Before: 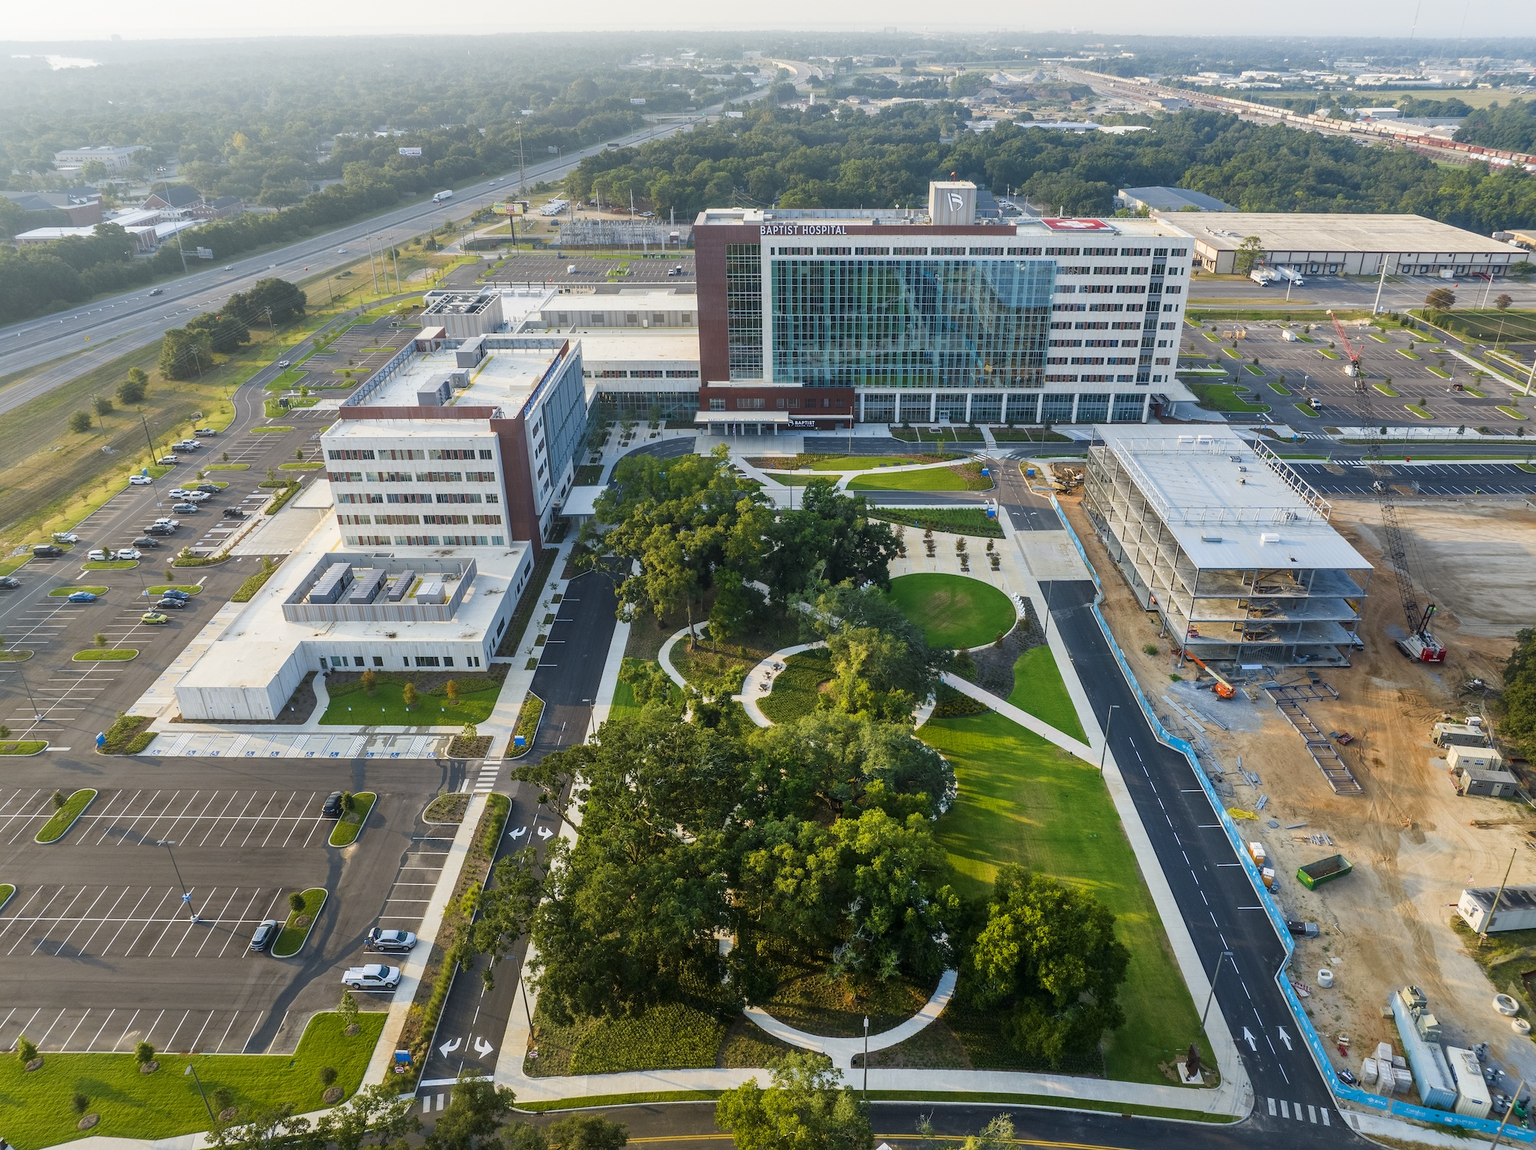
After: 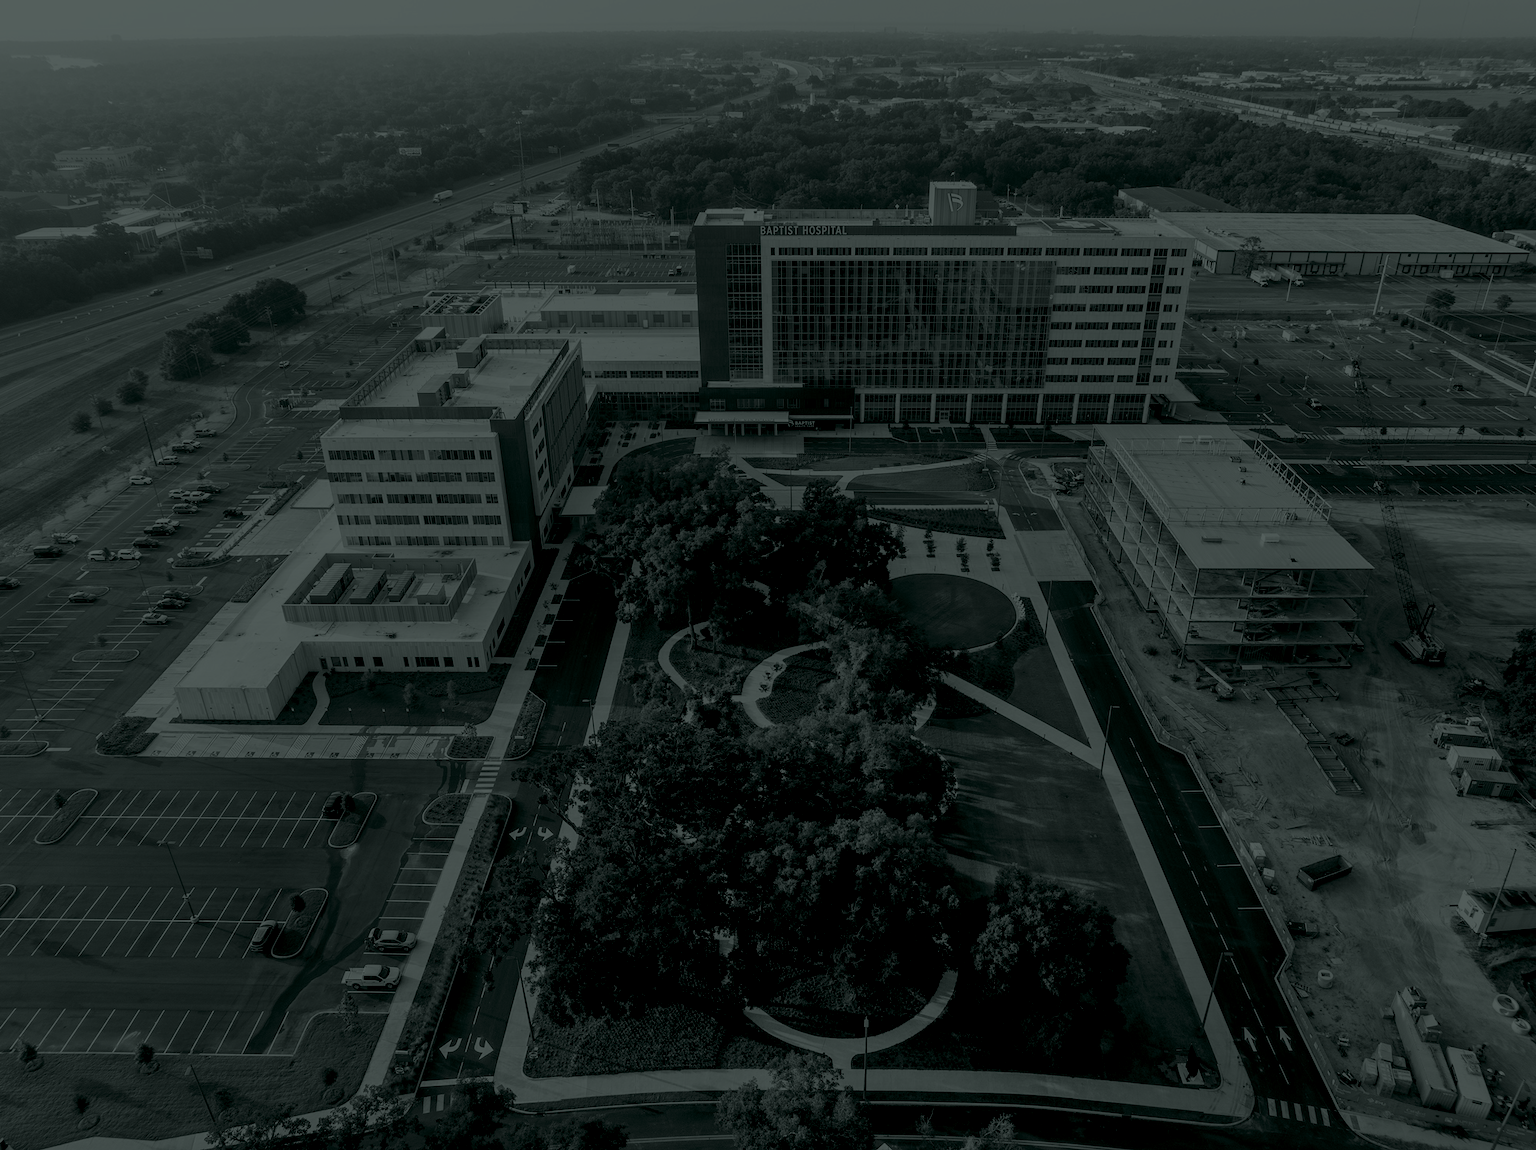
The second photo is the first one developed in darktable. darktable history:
colorize #4: hue 14.4°, saturation 36%, lightness 8.76%, version 1 | blend: blend mode color, opacity 100%; mask: uniform (no mask)
channel mixer #4: red [0, 0, 0, 0.964, 0, 0, 0], green [0 ×4, 1.072, 0, 0], blue [0 ×5, 1.12, 0]
colorize #3: hue 43.2°, saturation 12%, lightness 8.37%, version 1 | blend: blend mode color, opacity 100%; mask: uniform (no mask)
colorize #2: hue 90°, saturation 26%, lightness 7.57%, version 1 | blend: blend mode color, opacity 100%; mask: uniform (no mask)
channel mixer #2: red [0, 0, 0, 1.235, 0, 0, 0], green [0 ×4, 1.072, 0, 0], blue [0 ×5, 1.012, 0]
colorize #1: hue 90°, saturation 19%, lightness 1.2%, version 1 | blend: blend mode color, opacity 100%; mask: uniform (no mask)
channel mixer #1: red [0, 0, 0, 1.155, 0, 0, 0], green [0 ×4, 1.072, 0, 0], blue [0 ×5, 1.008, 0]
colorize: hue 90°, saturation 19%, lightness 1.59%, version 1 | blend: blend mode color, opacity 100%; mask: uniform (no mask)
channel mixer: red [0, 0, 0, 1.127, 0, 0, 0], green [0 ×4, 1.072, 0, 0], blue [0 ×5, 1.008, 0]
